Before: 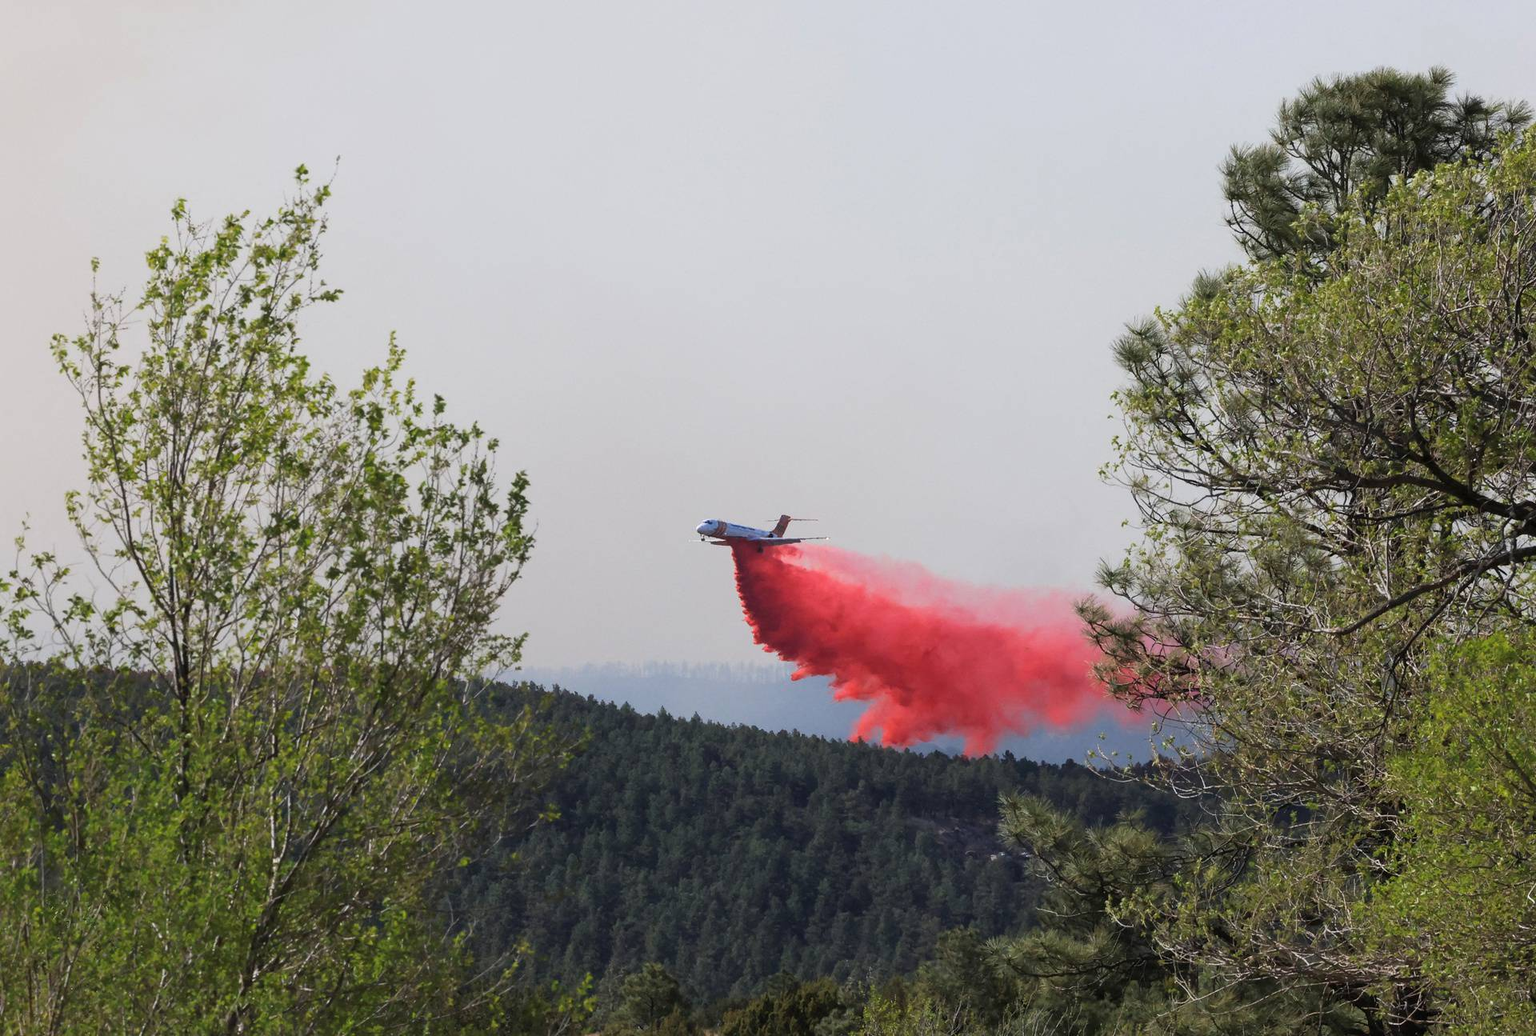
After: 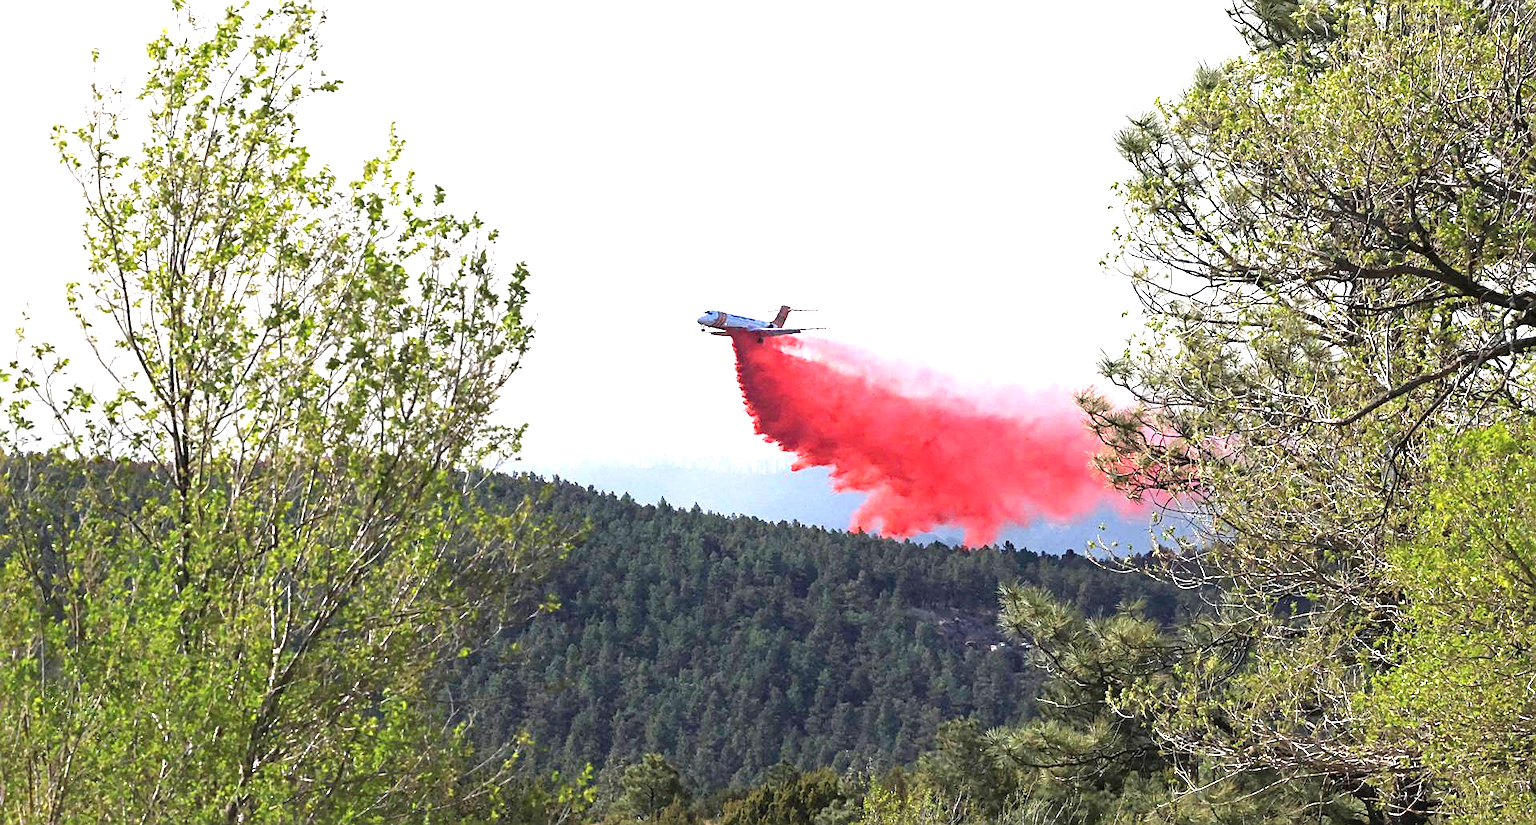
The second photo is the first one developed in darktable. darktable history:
exposure: black level correction 0, exposure 1.449 EV, compensate exposure bias true, compensate highlight preservation false
sharpen: on, module defaults
crop and rotate: top 20.288%
haze removal: compatibility mode true, adaptive false
